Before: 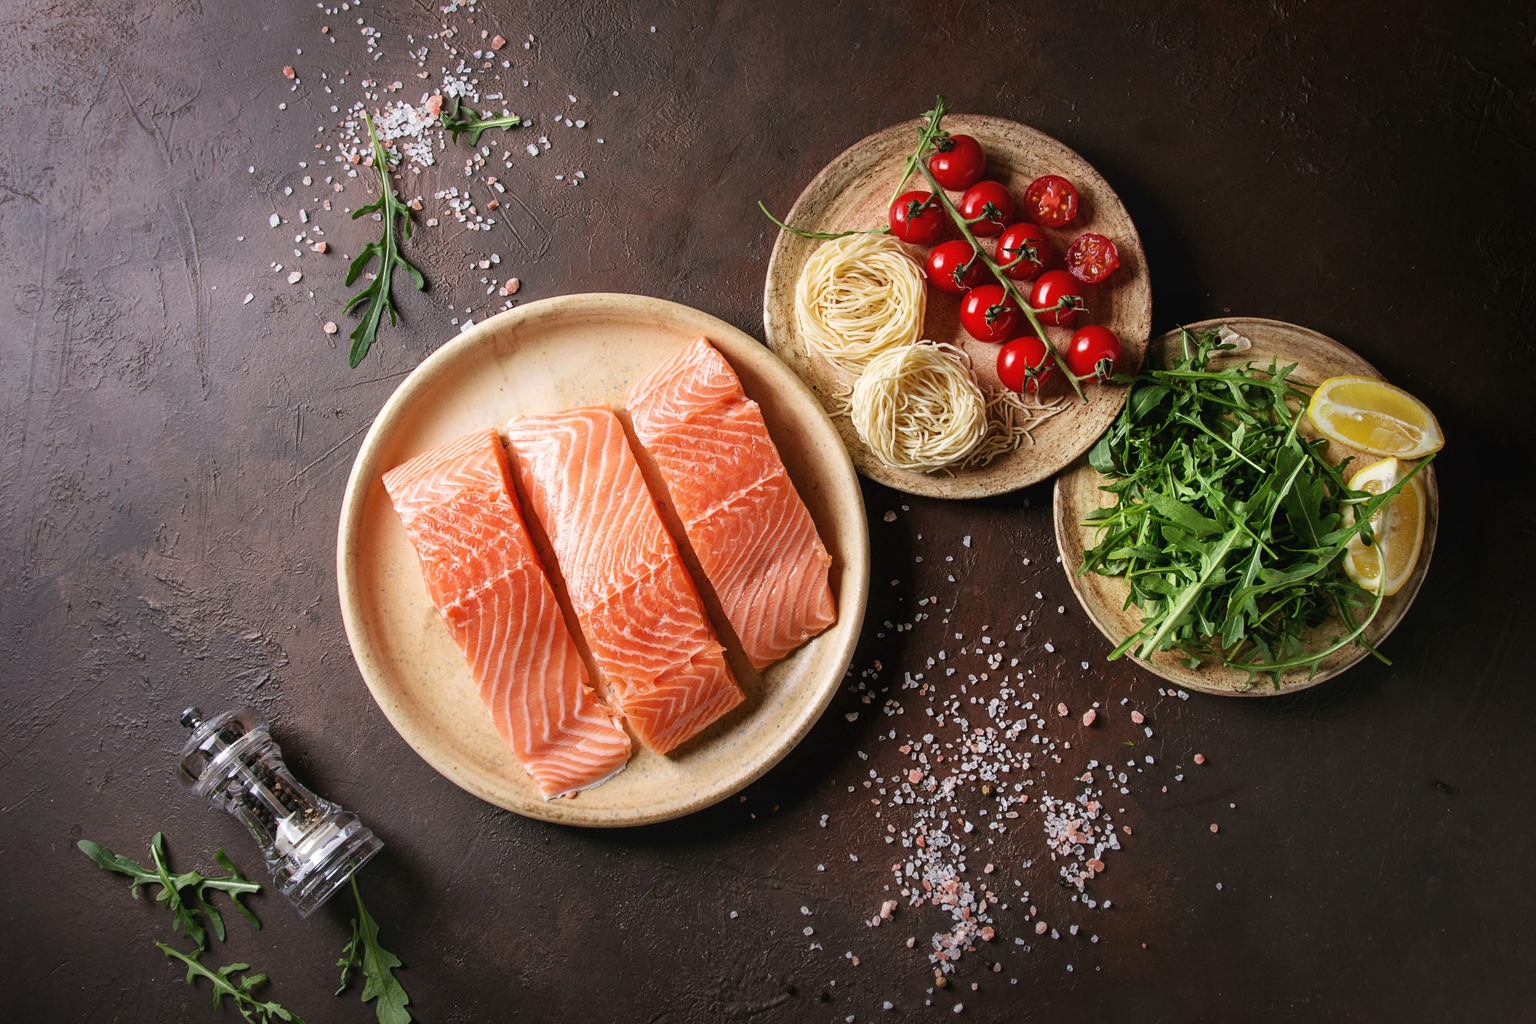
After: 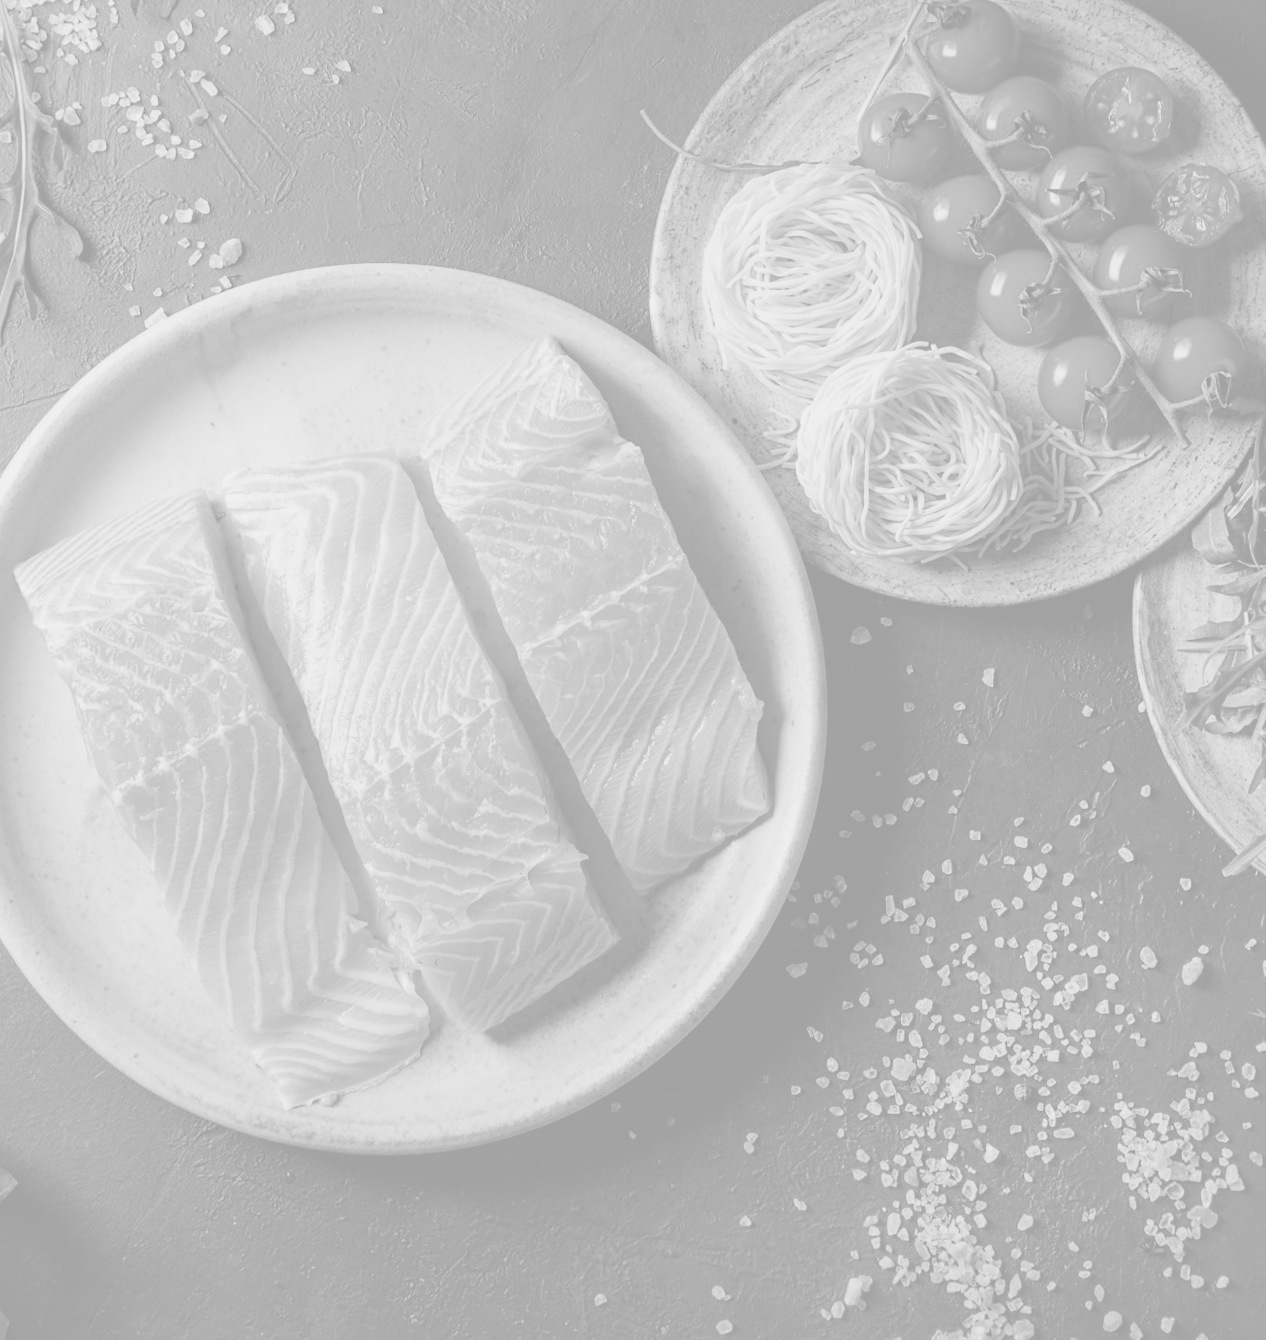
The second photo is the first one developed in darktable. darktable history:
contrast brightness saturation: brightness -0.02, saturation 0.35
colorize: hue 331.2°, saturation 75%, source mix 30.28%, lightness 70.52%, version 1
monochrome: a 16.06, b 15.48, size 1
crop and rotate: angle 0.02°, left 24.353%, top 13.219%, right 26.156%, bottom 8.224%
